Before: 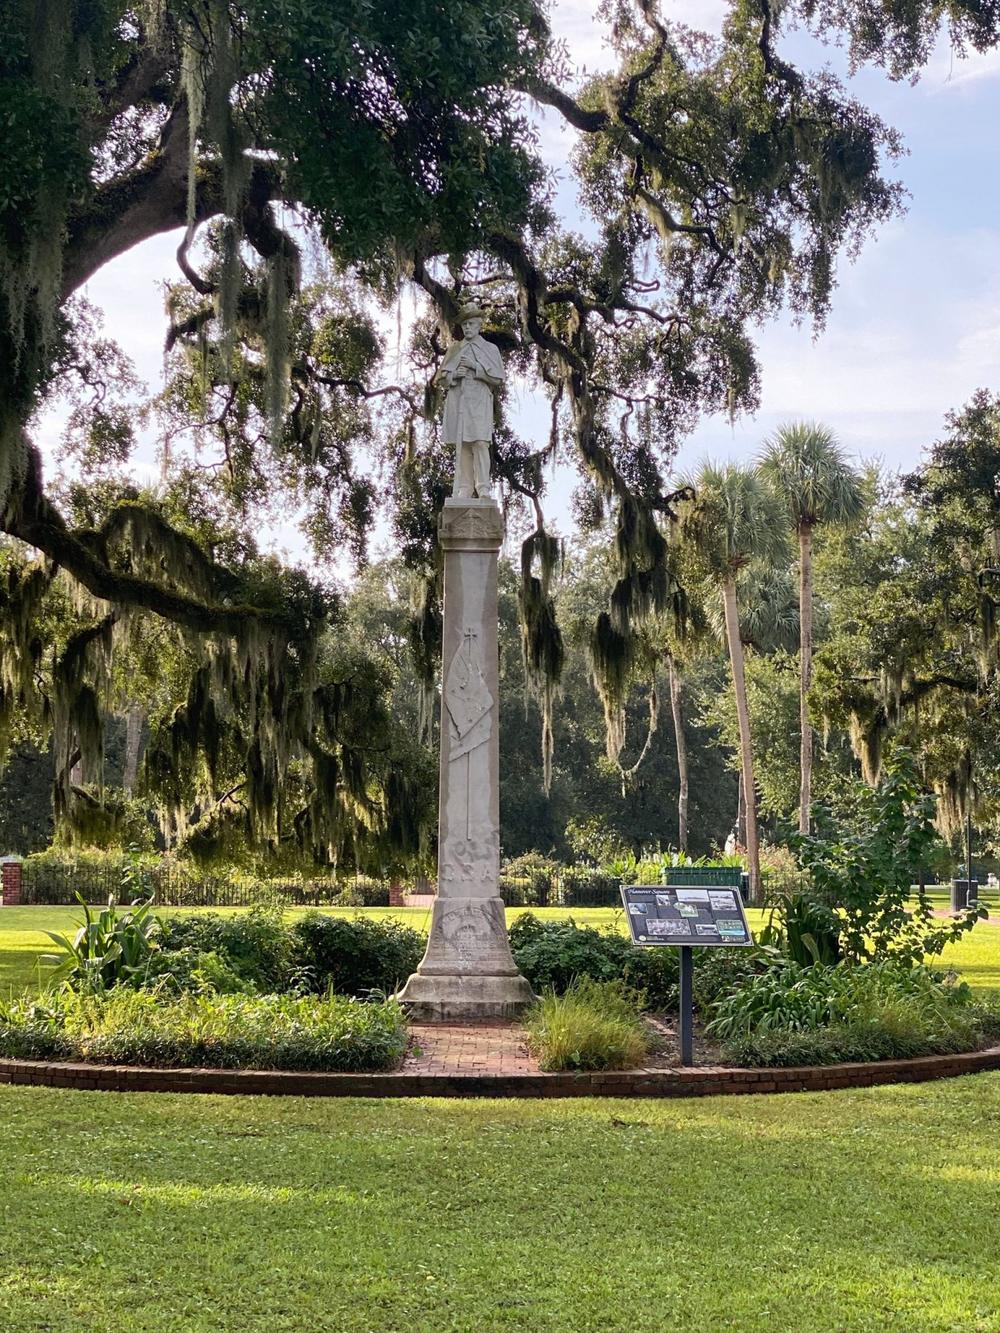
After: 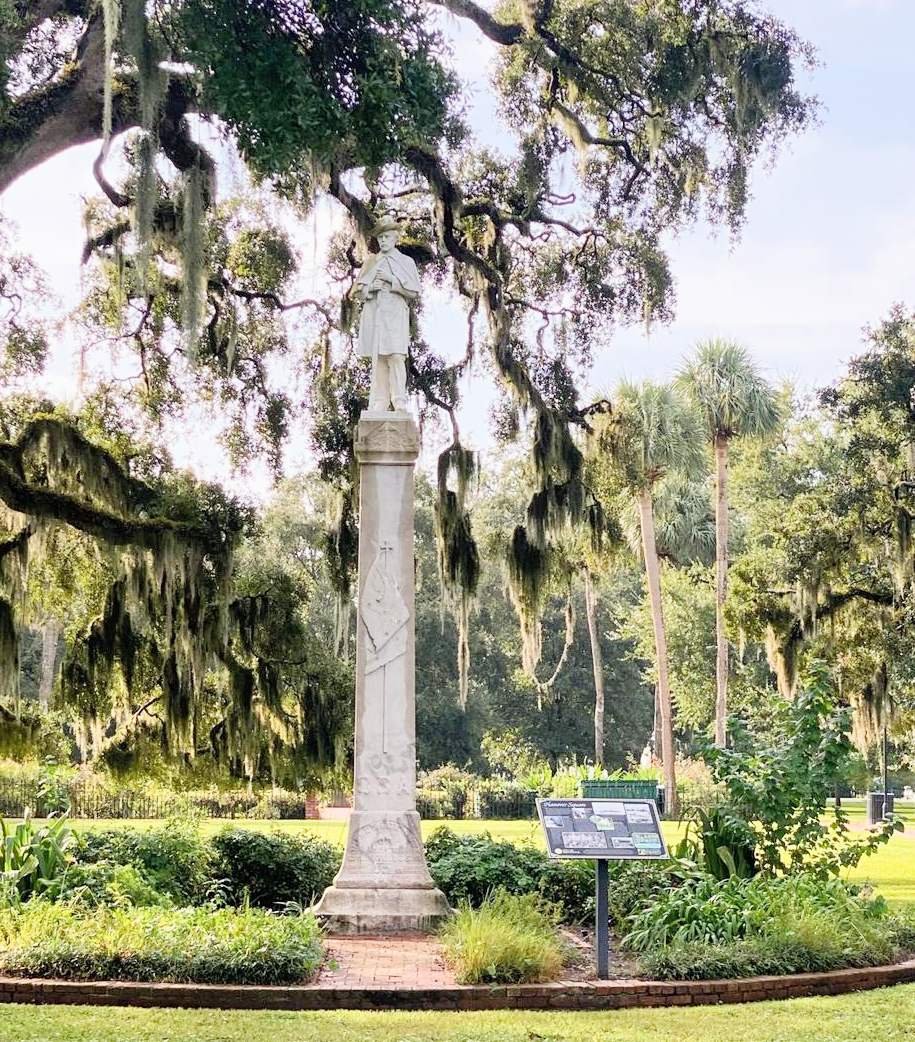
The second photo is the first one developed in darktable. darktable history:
exposure: black level correction 0, exposure 1.583 EV, compensate exposure bias true, compensate highlight preservation false
crop: left 8.484%, top 6.537%, bottom 15.24%
filmic rgb: black relative exposure -7.65 EV, white relative exposure 4.56 EV, hardness 3.61
